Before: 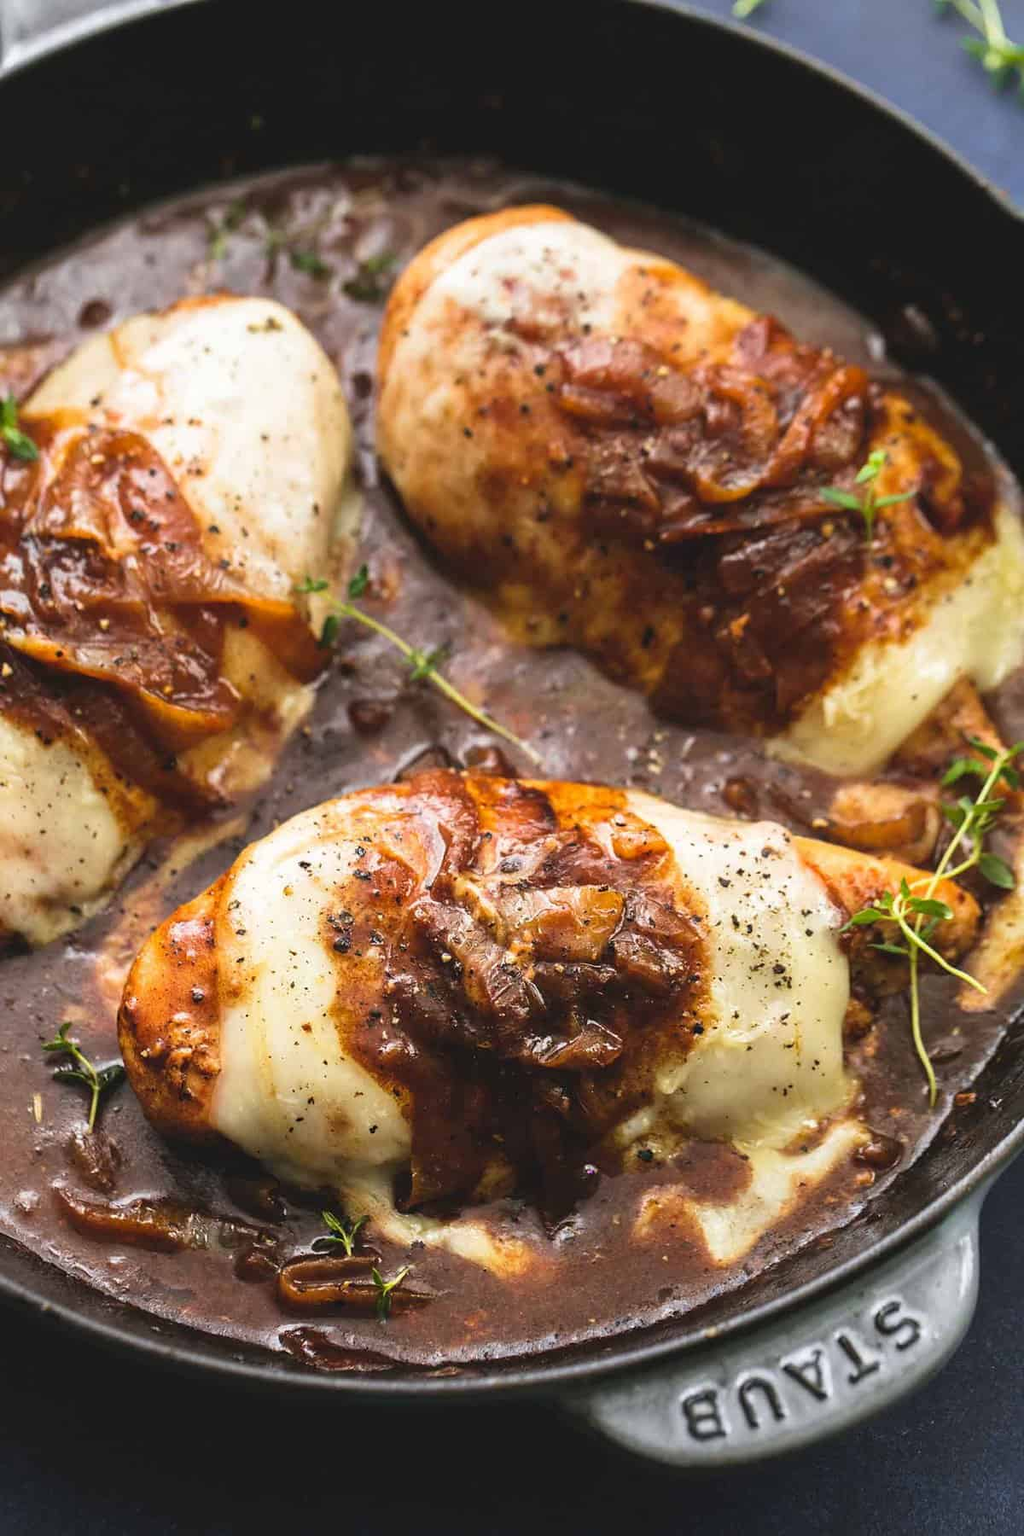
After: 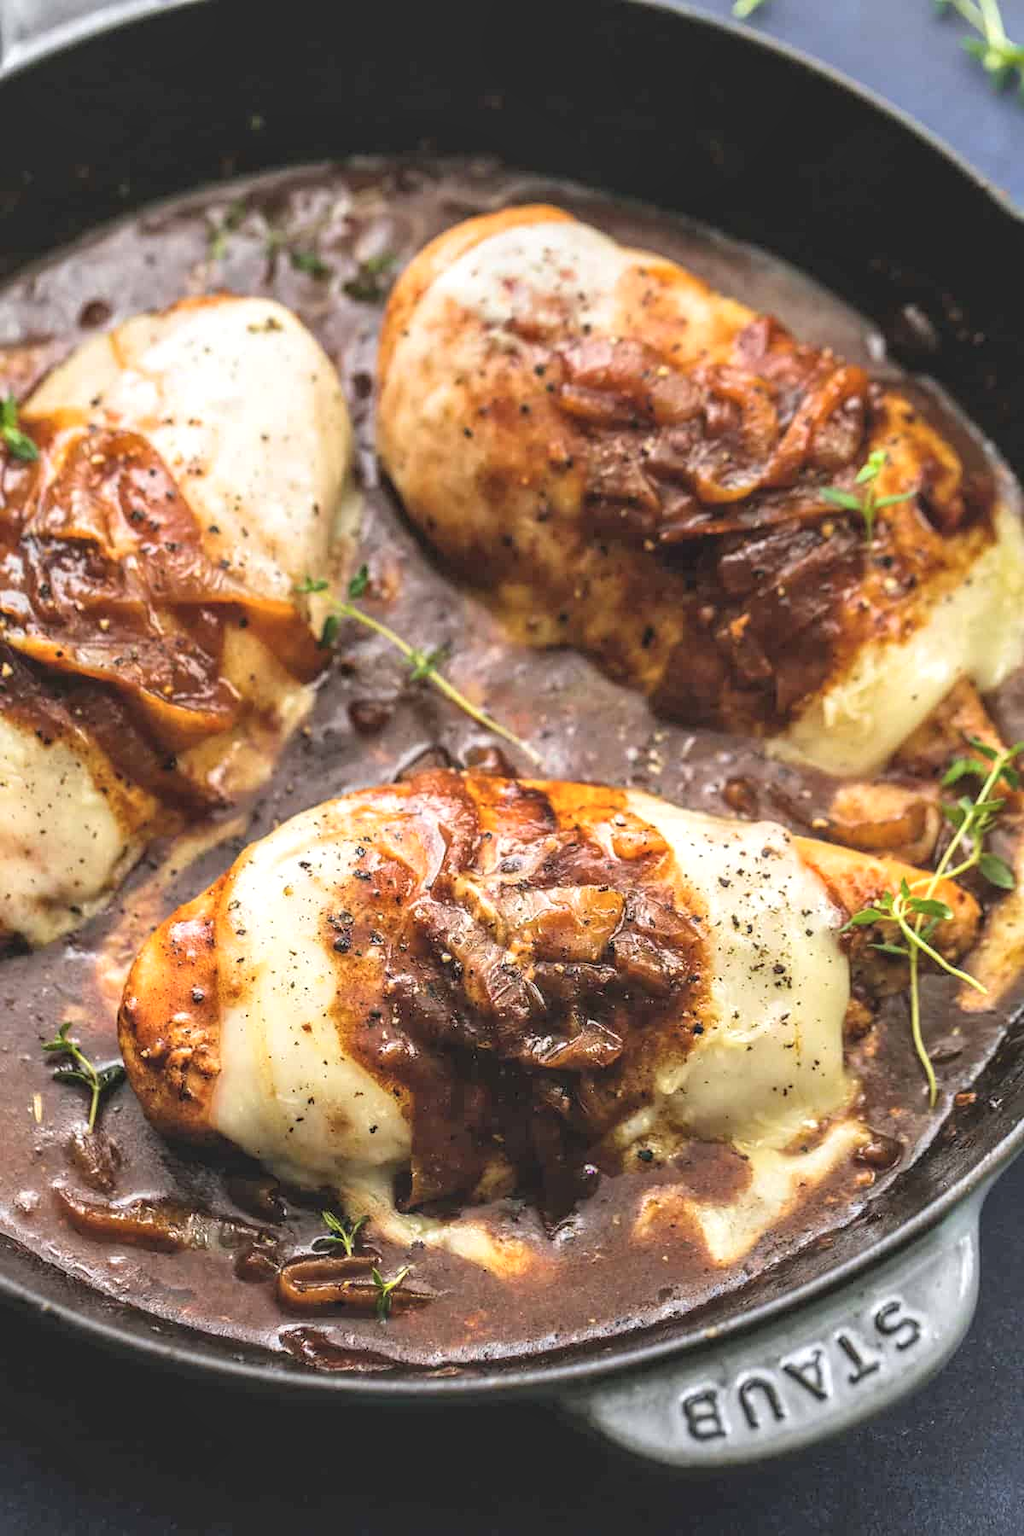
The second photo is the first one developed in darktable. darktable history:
local contrast: detail 130%
contrast brightness saturation: brightness 0.15
